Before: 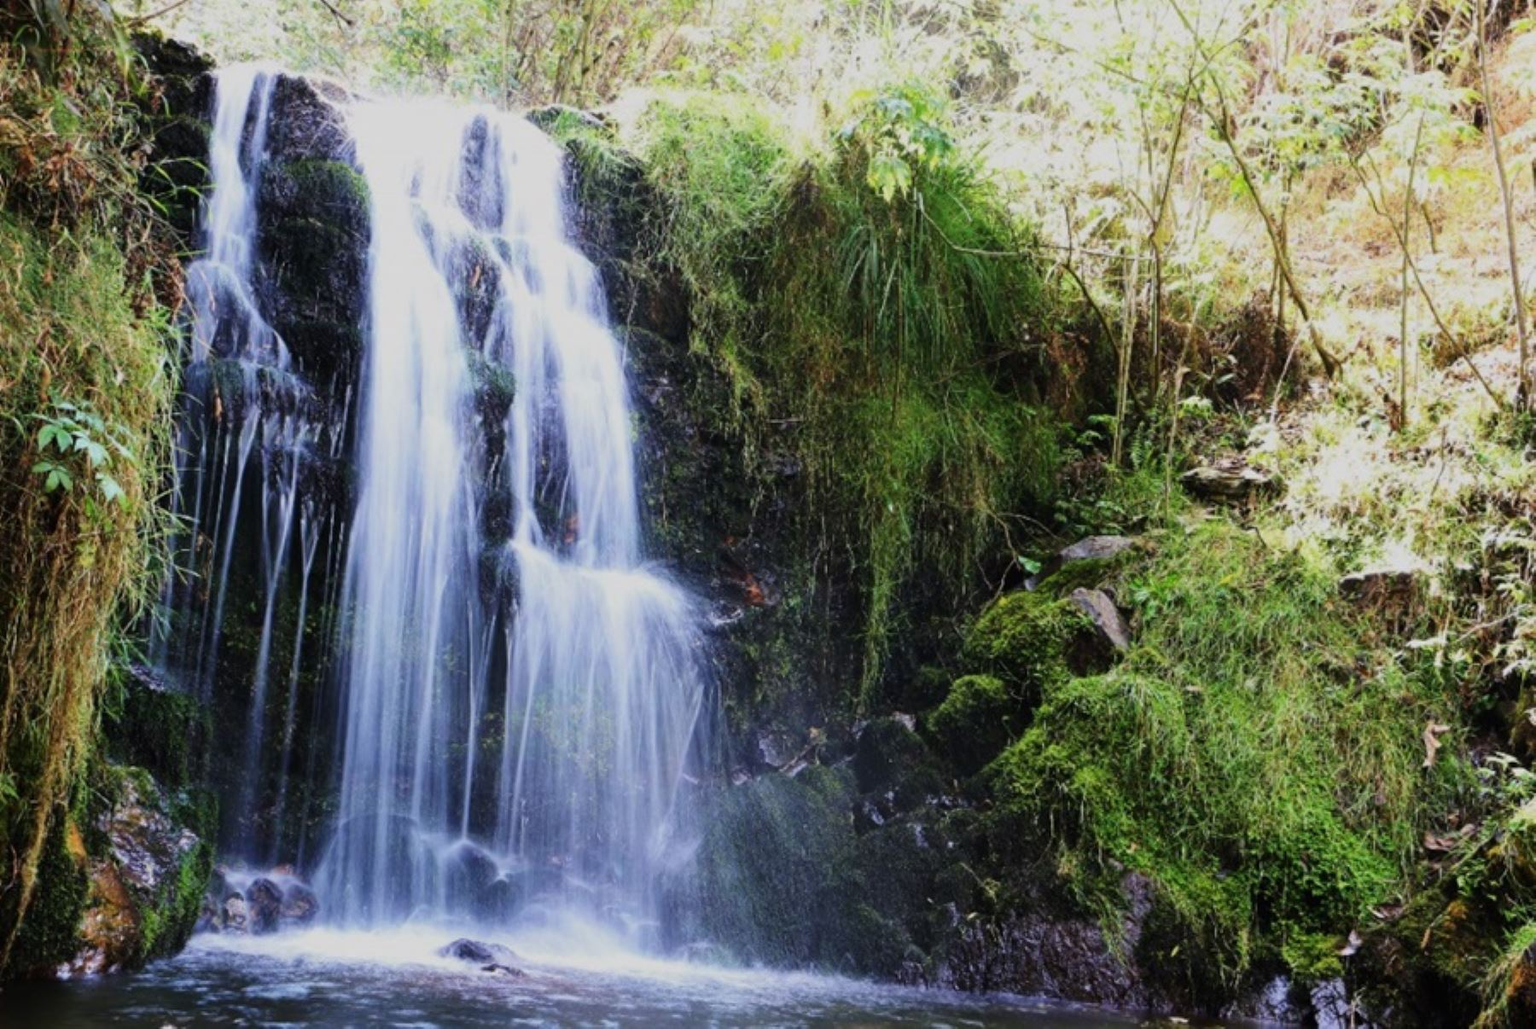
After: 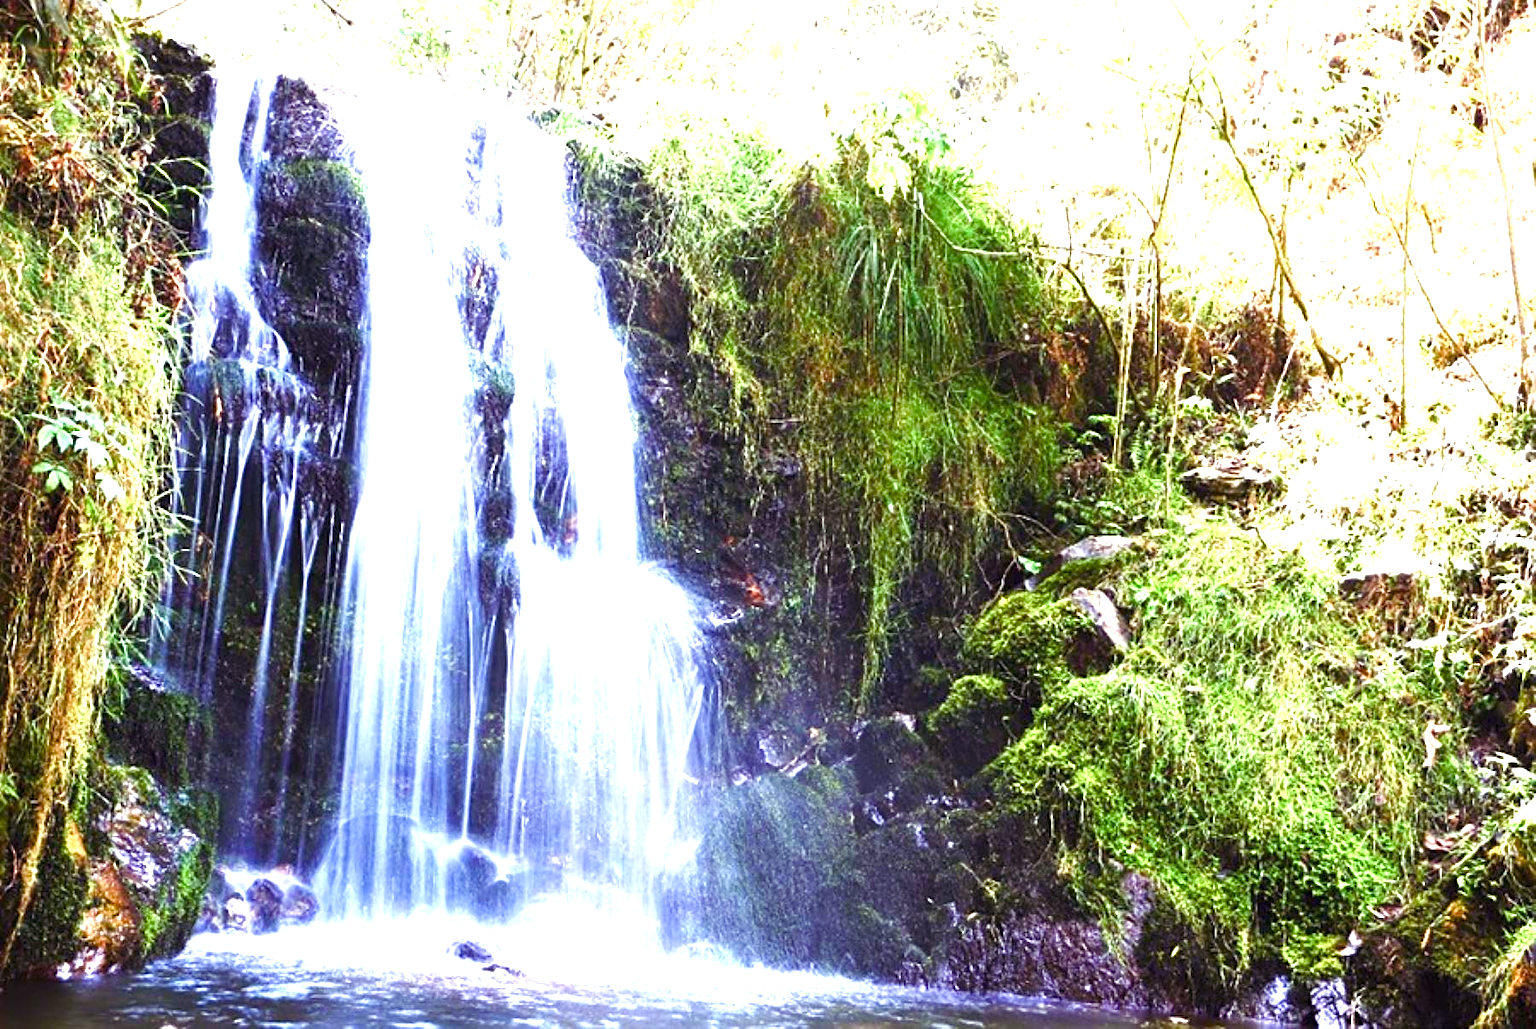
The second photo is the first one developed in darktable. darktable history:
color balance rgb: shadows lift › chroma 6.156%, shadows lift › hue 303.8°, perceptual saturation grading › global saturation 0.873%, perceptual saturation grading › highlights -32.991%, perceptual saturation grading › mid-tones 15.023%, perceptual saturation grading › shadows 48.219%, perceptual brilliance grading › global brilliance 17.723%, global vibrance 20%
exposure: black level correction 0, exposure 1.199 EV, compensate exposure bias true, compensate highlight preservation false
sharpen: on, module defaults
